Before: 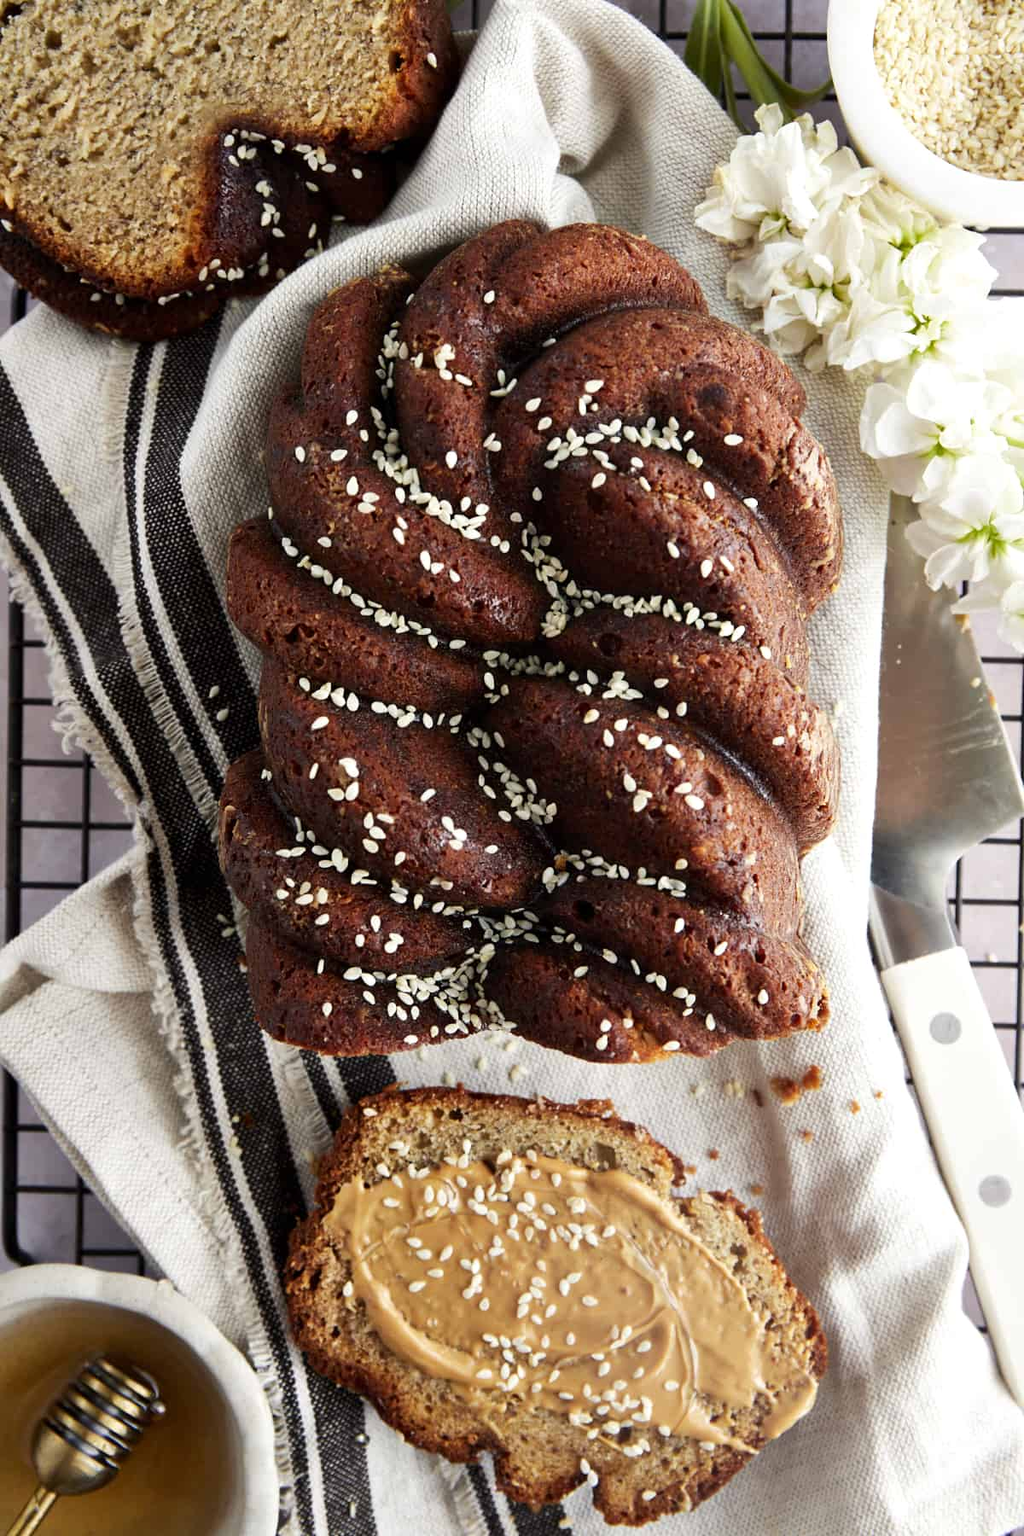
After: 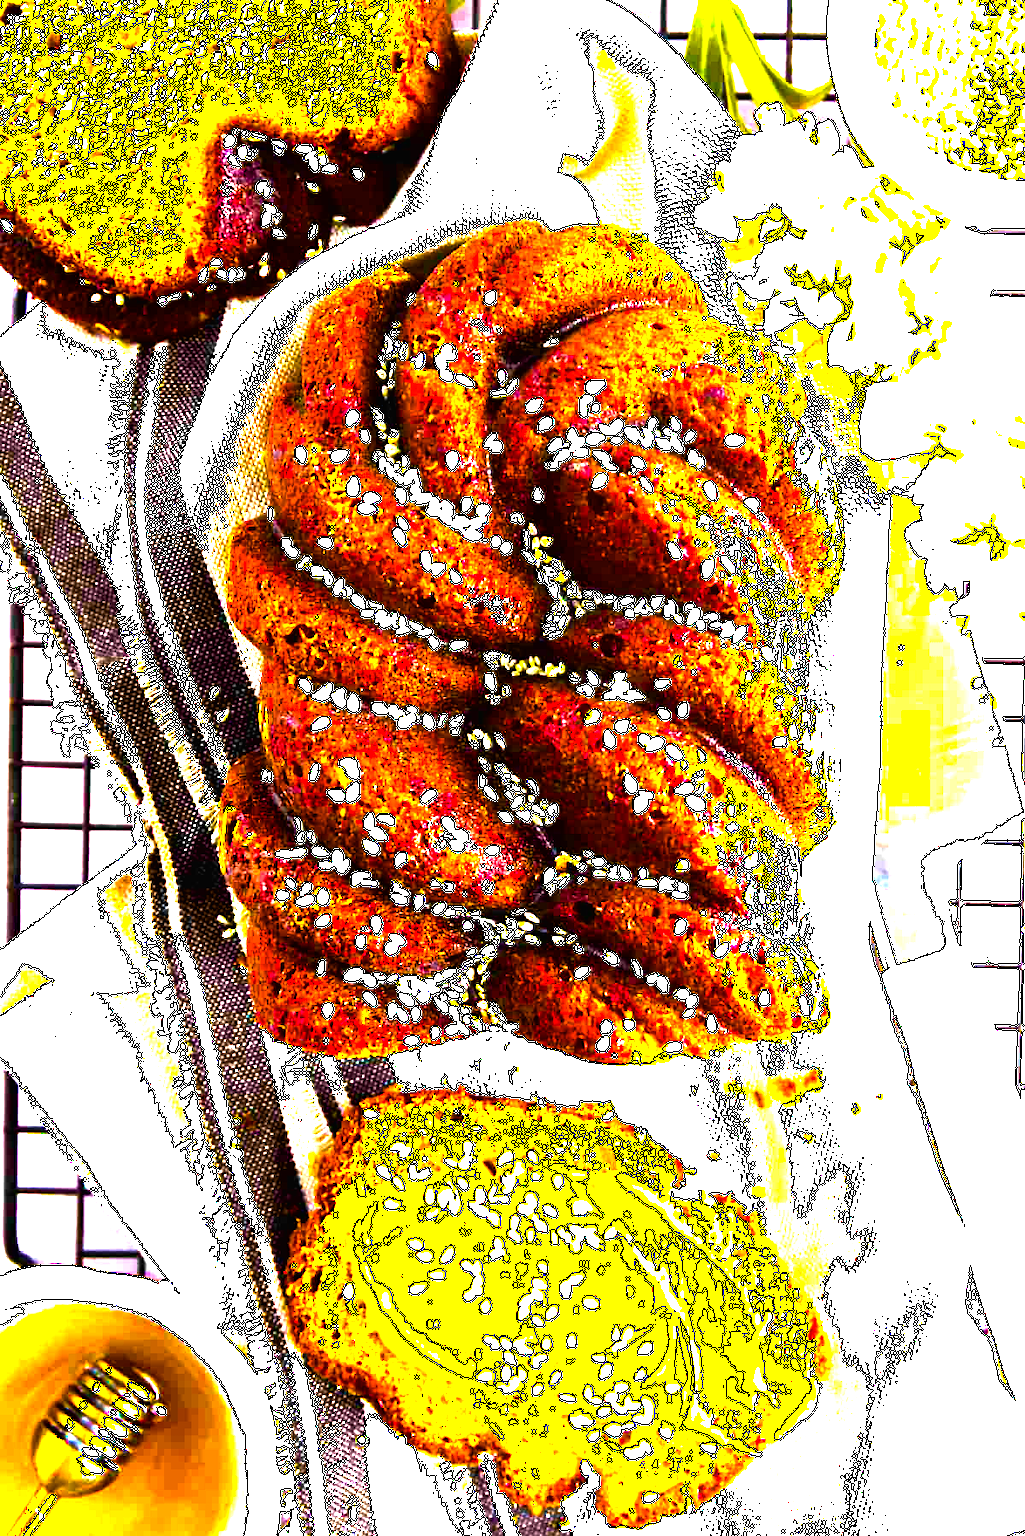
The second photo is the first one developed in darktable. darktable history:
exposure: black level correction 0, exposure 2.088 EV, compensate exposure bias true, compensate highlight preservation false
crop: bottom 0.071%
color balance rgb: linear chroma grading › global chroma 20%, perceptual saturation grading › global saturation 65%, perceptual saturation grading › highlights 60%, perceptual saturation grading › mid-tones 50%, perceptual saturation grading › shadows 50%, perceptual brilliance grading › global brilliance 30%, perceptual brilliance grading › highlights 50%, perceptual brilliance grading › mid-tones 50%, perceptual brilliance grading › shadows -22%, global vibrance 20%
